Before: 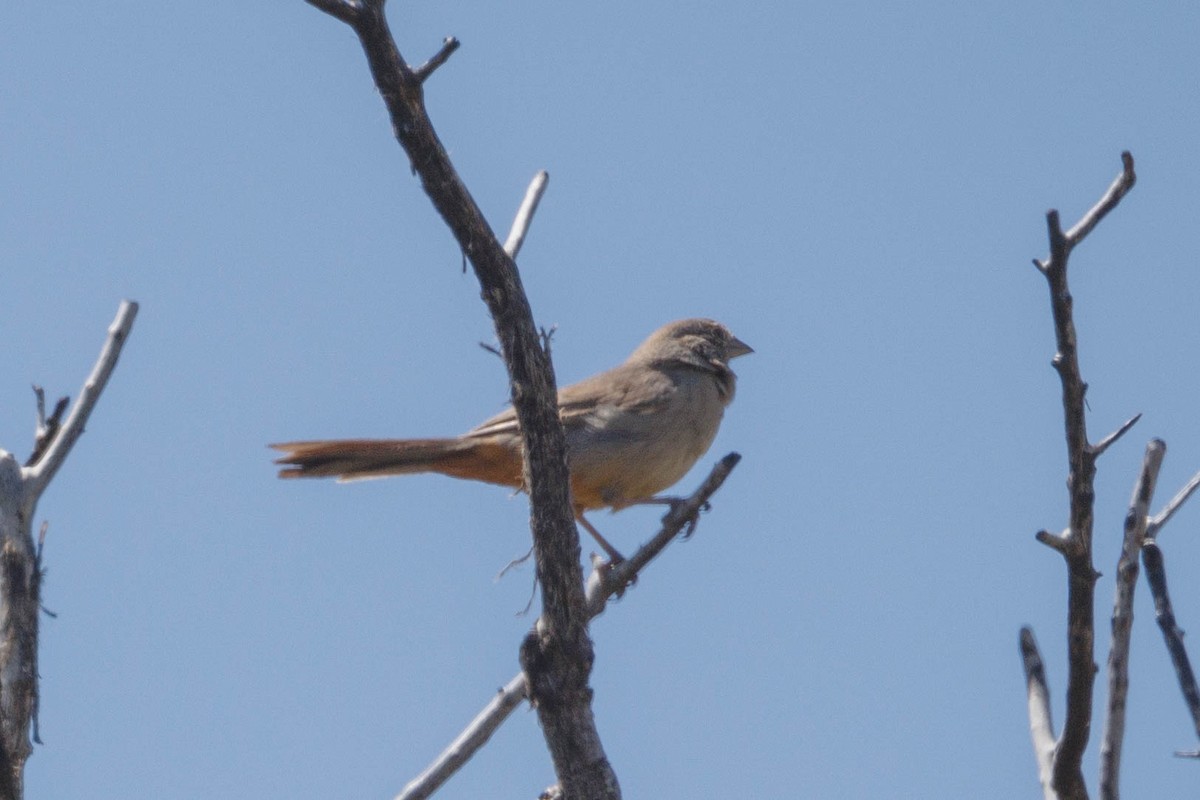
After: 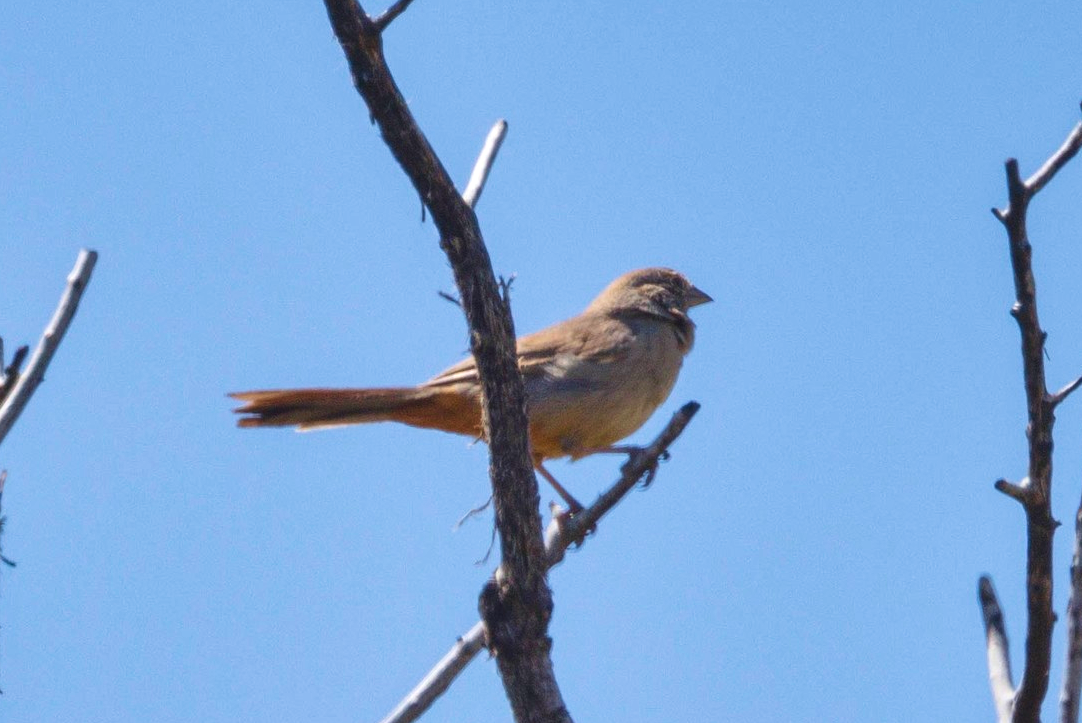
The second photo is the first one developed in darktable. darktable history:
velvia: strength 26.55%
exposure: exposure 0.291 EV, compensate highlight preservation false
contrast brightness saturation: contrast 0.164, saturation 0.316
tone equalizer: edges refinement/feathering 500, mask exposure compensation -1.57 EV, preserve details no
crop: left 3.453%, top 6.425%, right 6.36%, bottom 3.195%
shadows and highlights: shadows 48.49, highlights -42.67, soften with gaussian
